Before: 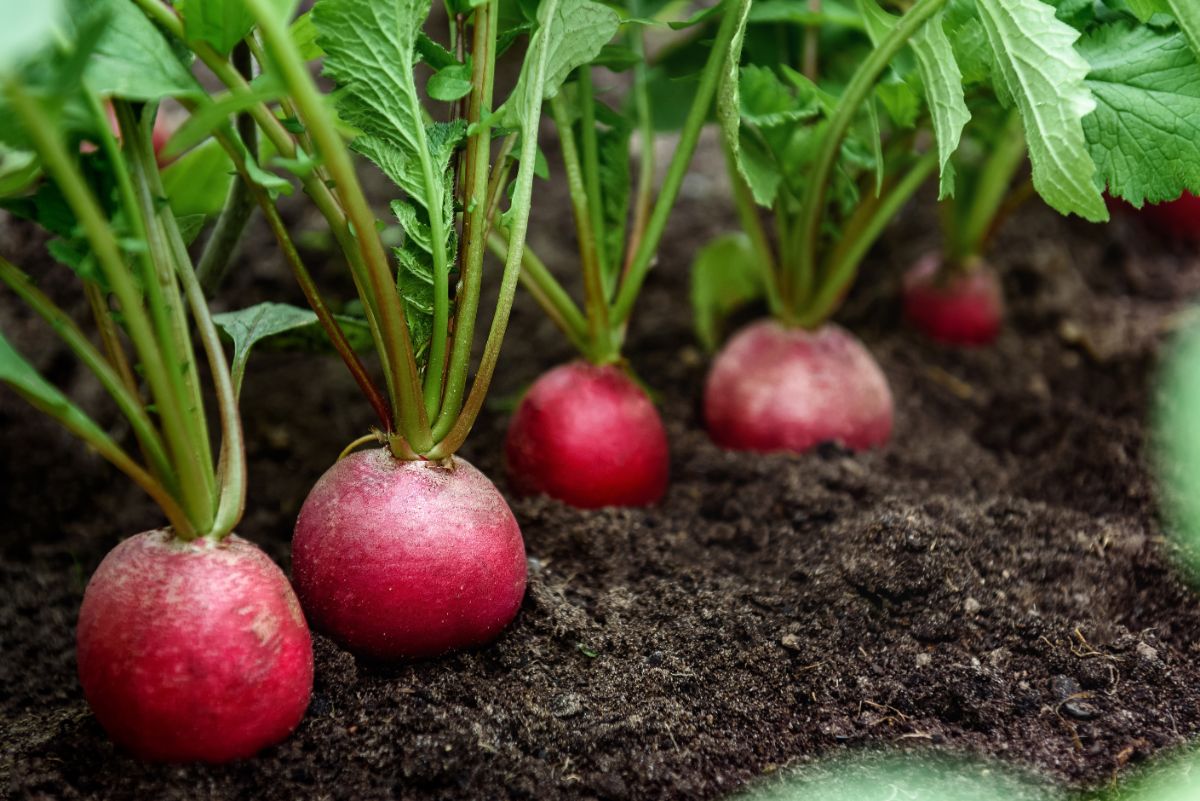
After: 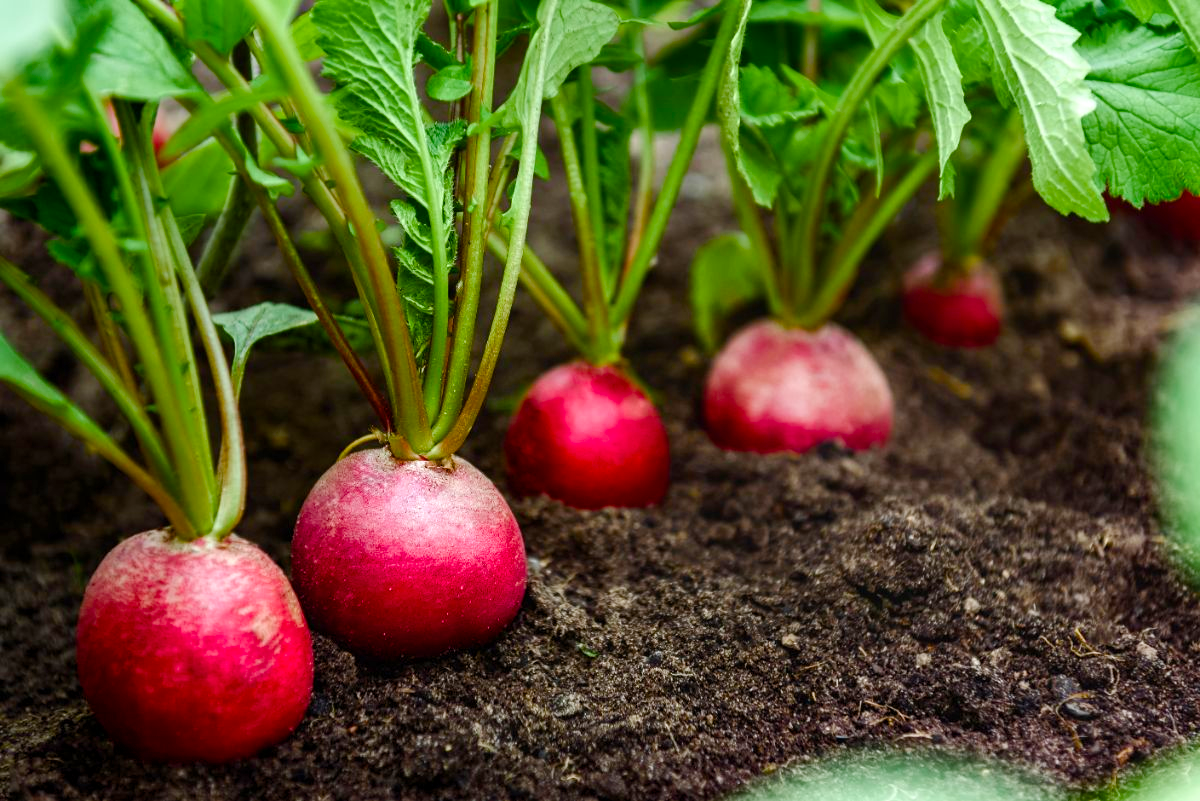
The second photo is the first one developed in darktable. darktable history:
color balance rgb: highlights gain › luminance 14.618%, perceptual saturation grading › global saturation 20%, perceptual saturation grading › highlights -25.769%, perceptual saturation grading › shadows 49.529%, perceptual brilliance grading › mid-tones 9.739%, perceptual brilliance grading › shadows 15.333%
